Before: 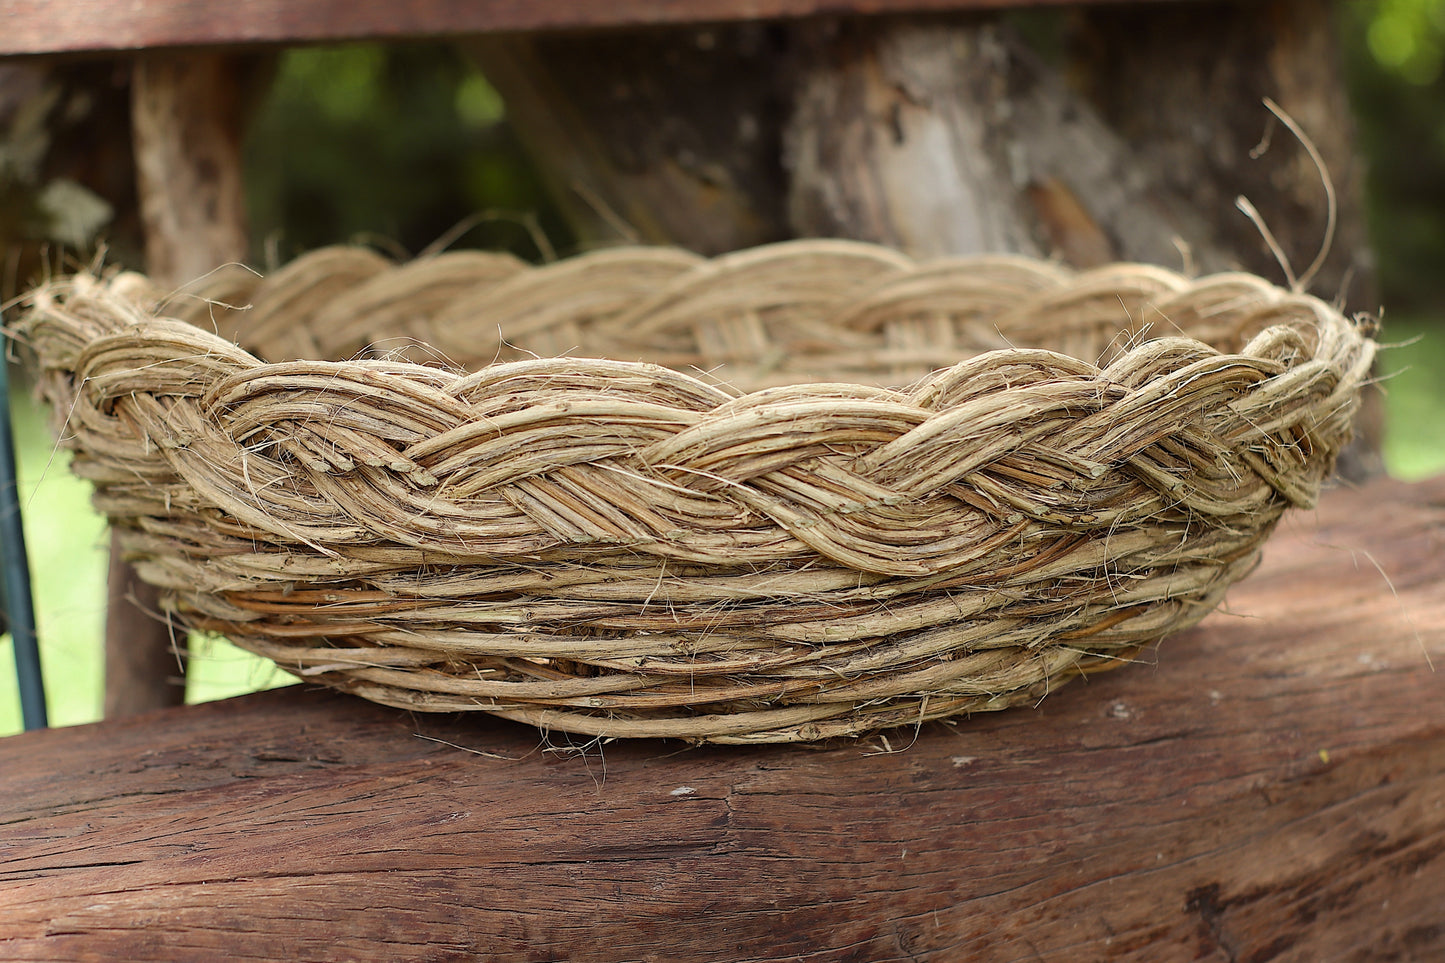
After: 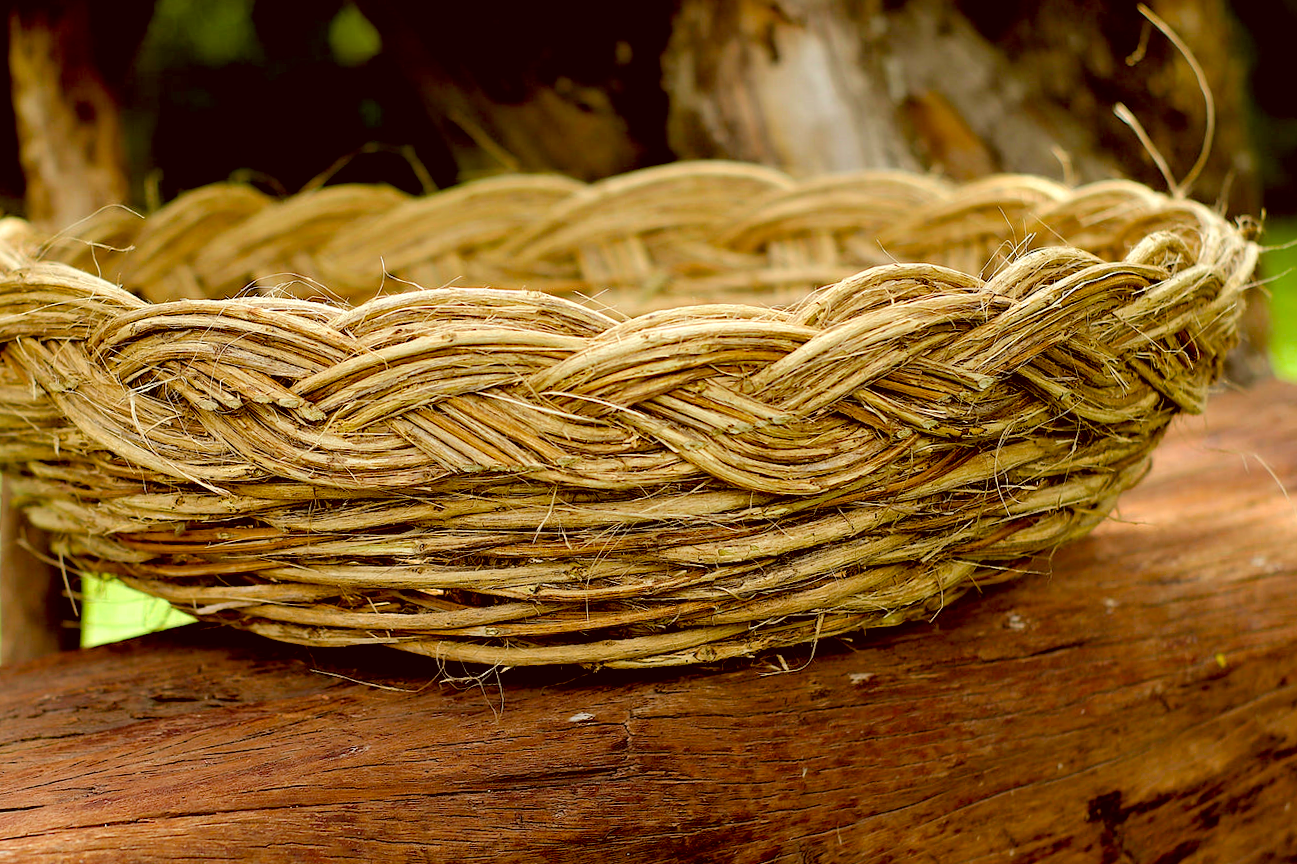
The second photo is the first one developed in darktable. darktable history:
color balance rgb: linear chroma grading › global chroma 15%, perceptual saturation grading › global saturation 30%
exposure: black level correction 0.025, exposure 0.182 EV, compensate highlight preservation false
crop and rotate: angle 1.96°, left 5.673%, top 5.673%
color correction: highlights a* -0.482, highlights b* 0.161, shadows a* 4.66, shadows b* 20.72
